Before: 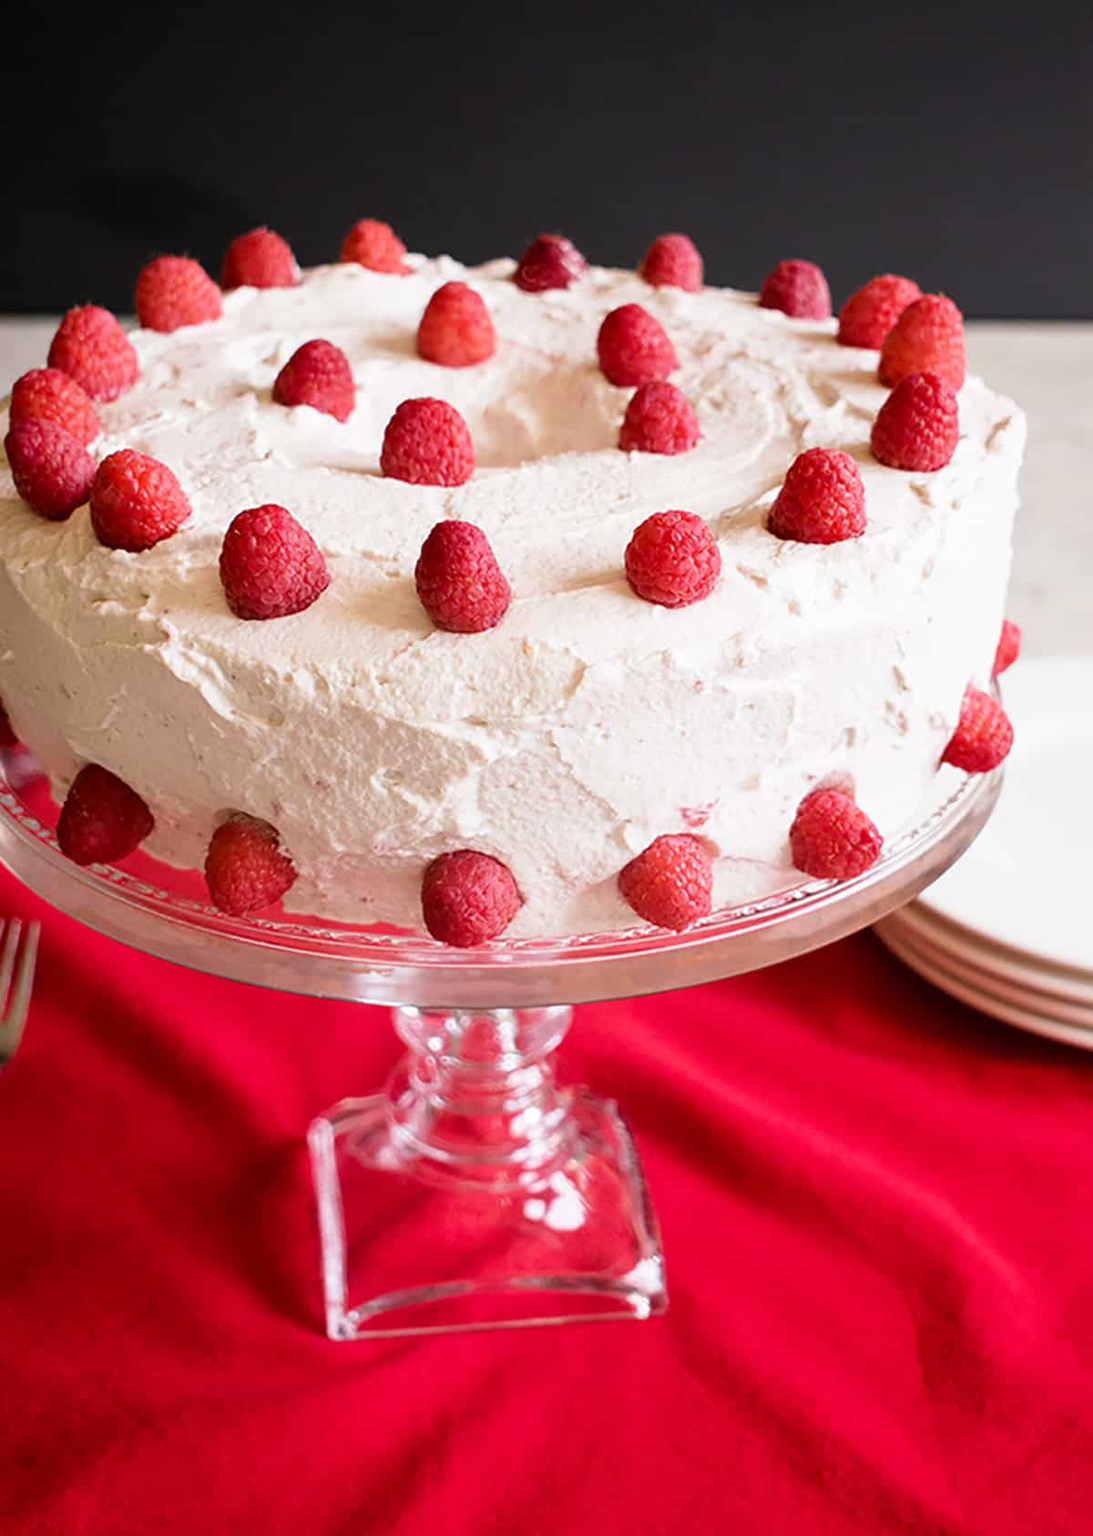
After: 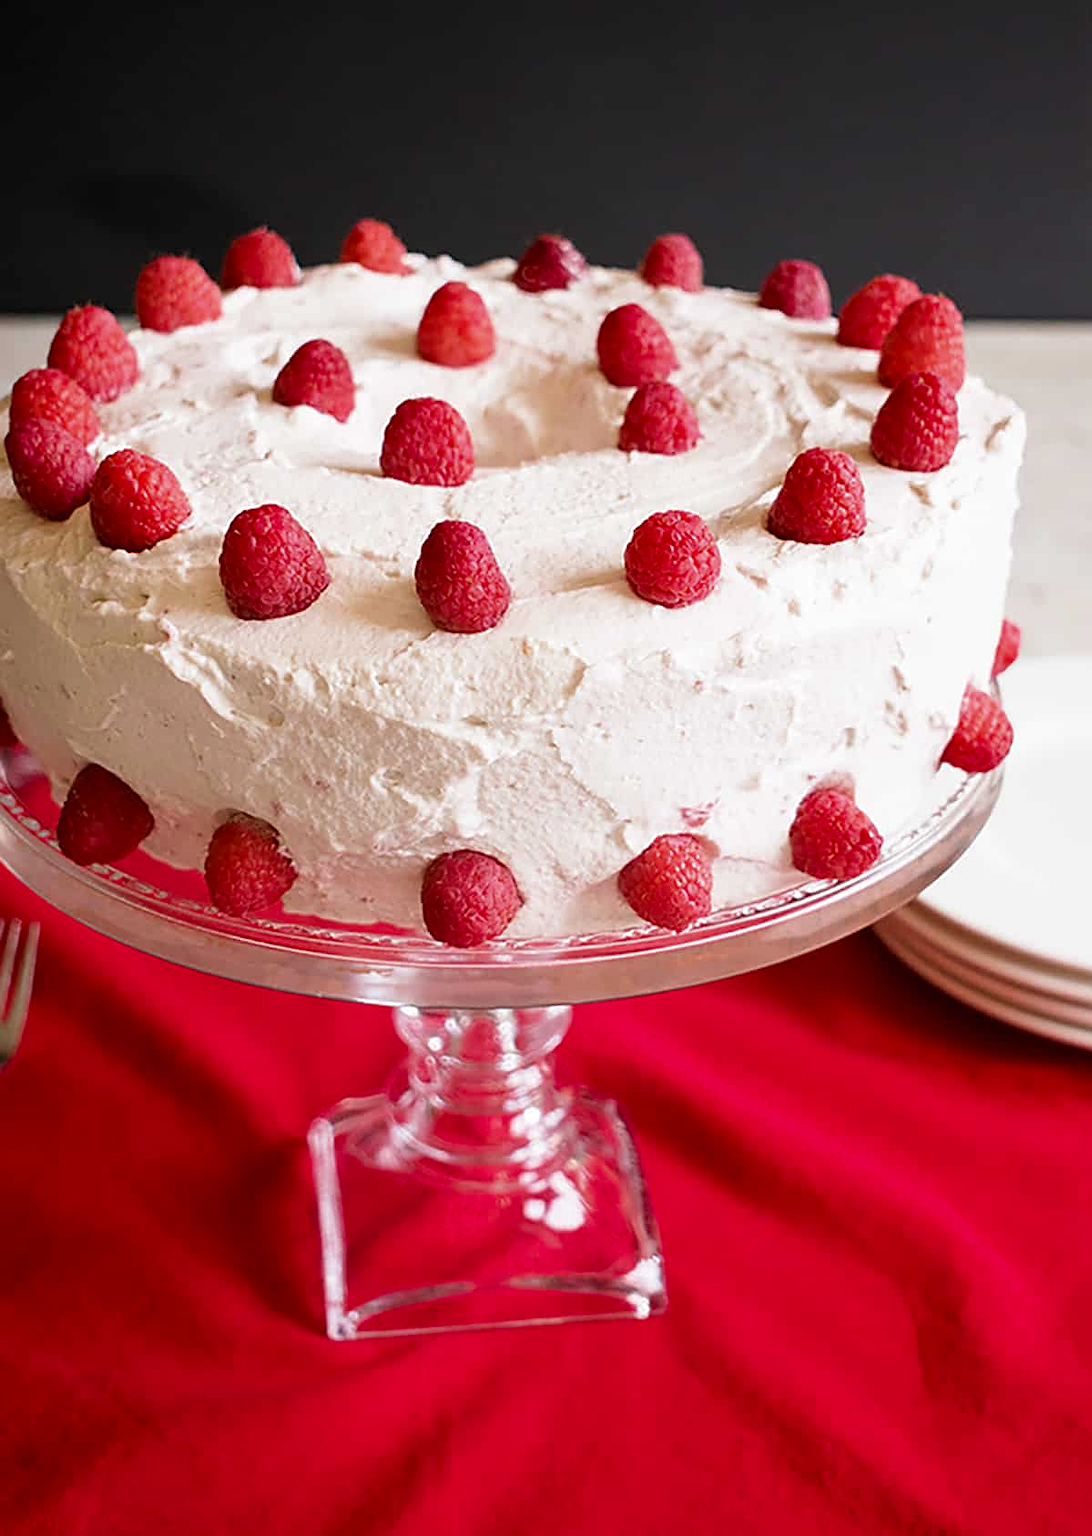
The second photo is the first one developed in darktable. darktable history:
color zones: curves: ch0 [(0, 0.444) (0.143, 0.442) (0.286, 0.441) (0.429, 0.441) (0.571, 0.441) (0.714, 0.441) (0.857, 0.442) (1, 0.444)]
sharpen: on, module defaults
